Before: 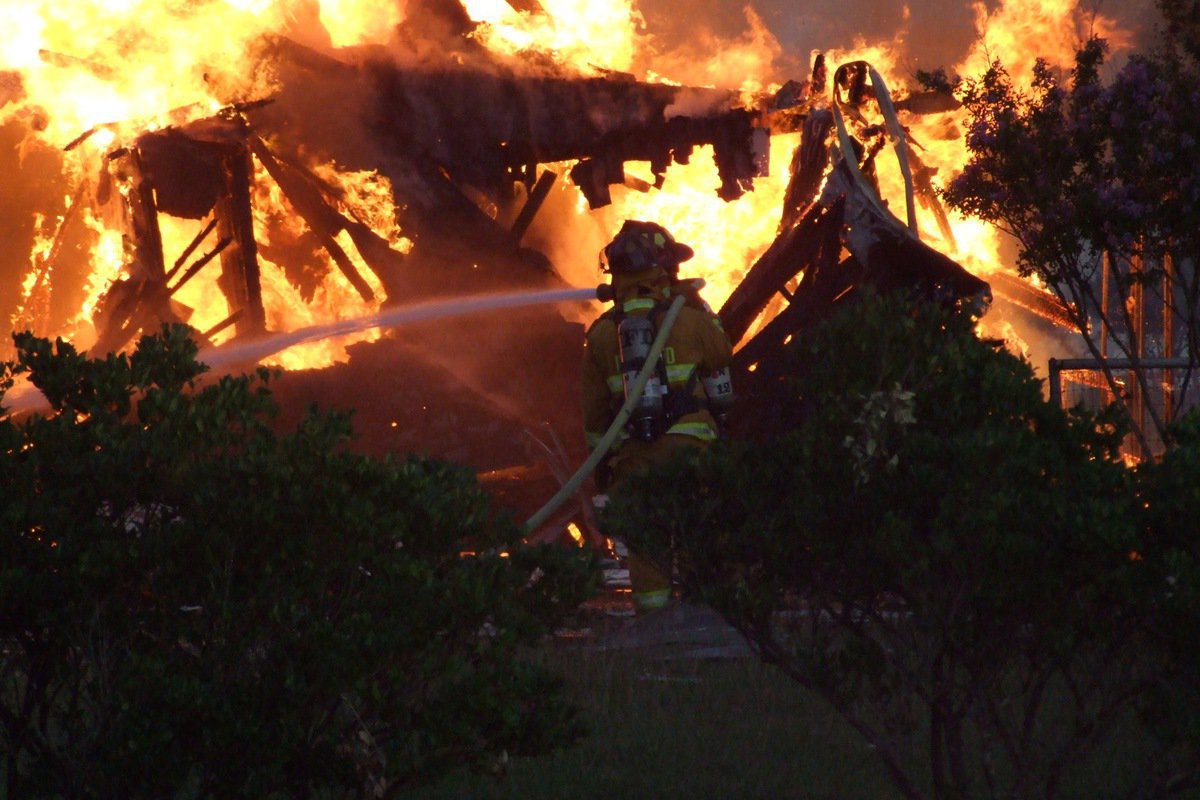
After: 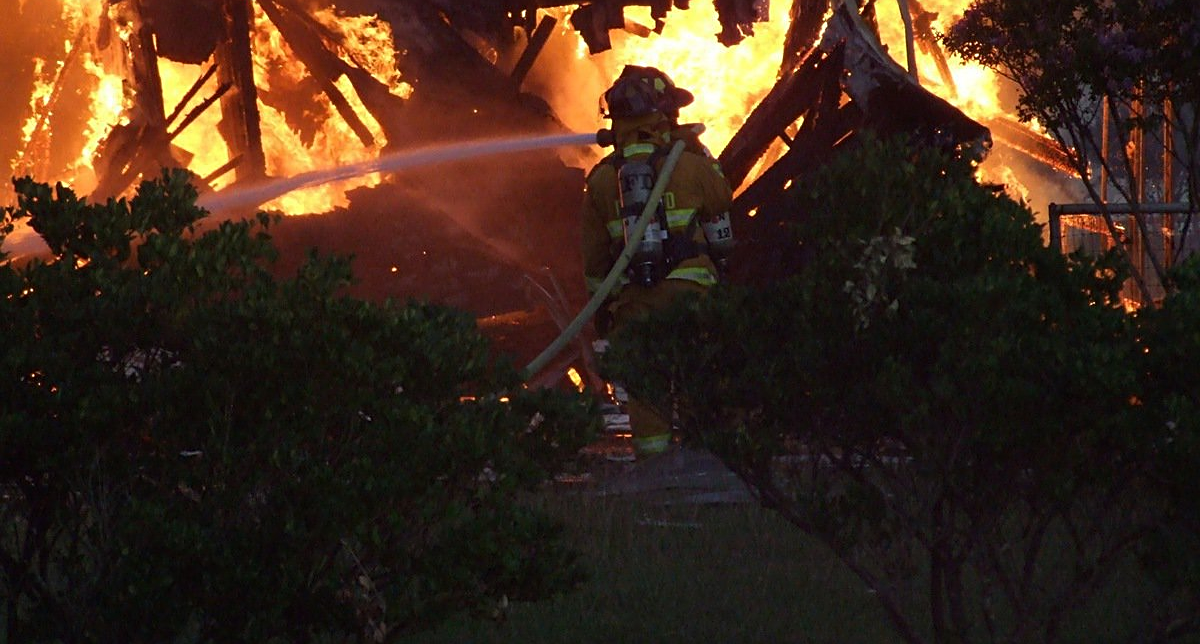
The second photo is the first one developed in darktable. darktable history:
sharpen: on, module defaults
crop and rotate: top 19.438%
